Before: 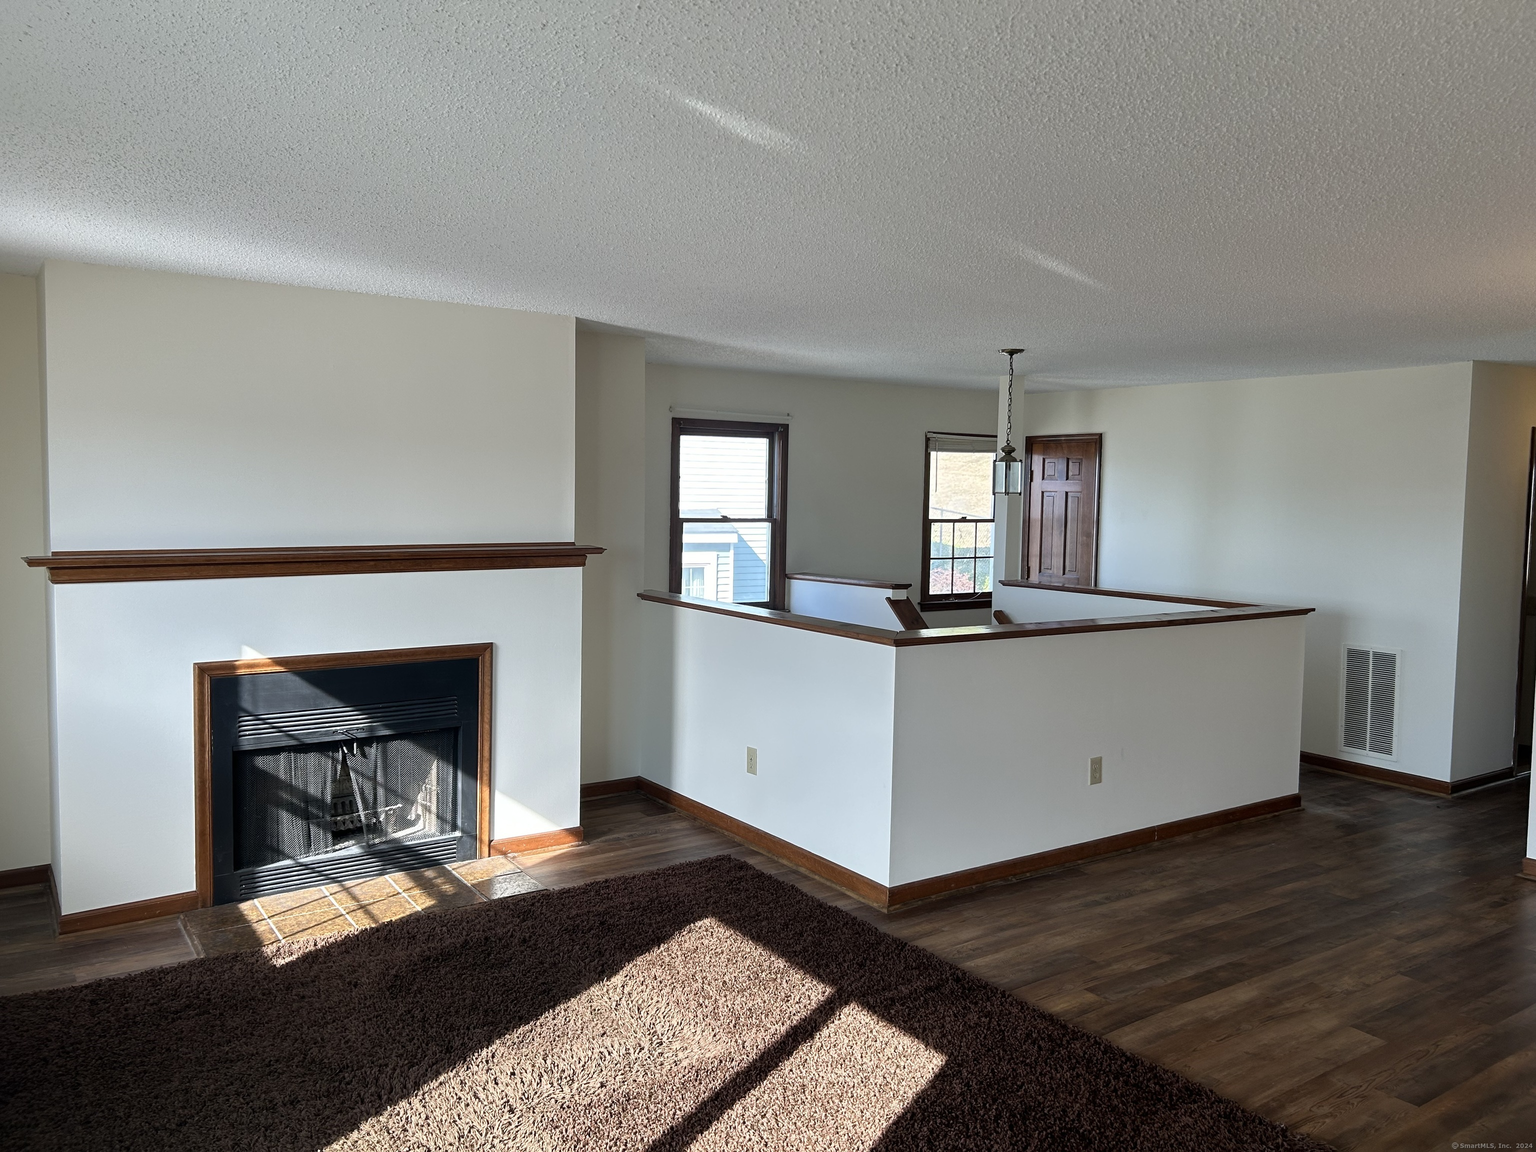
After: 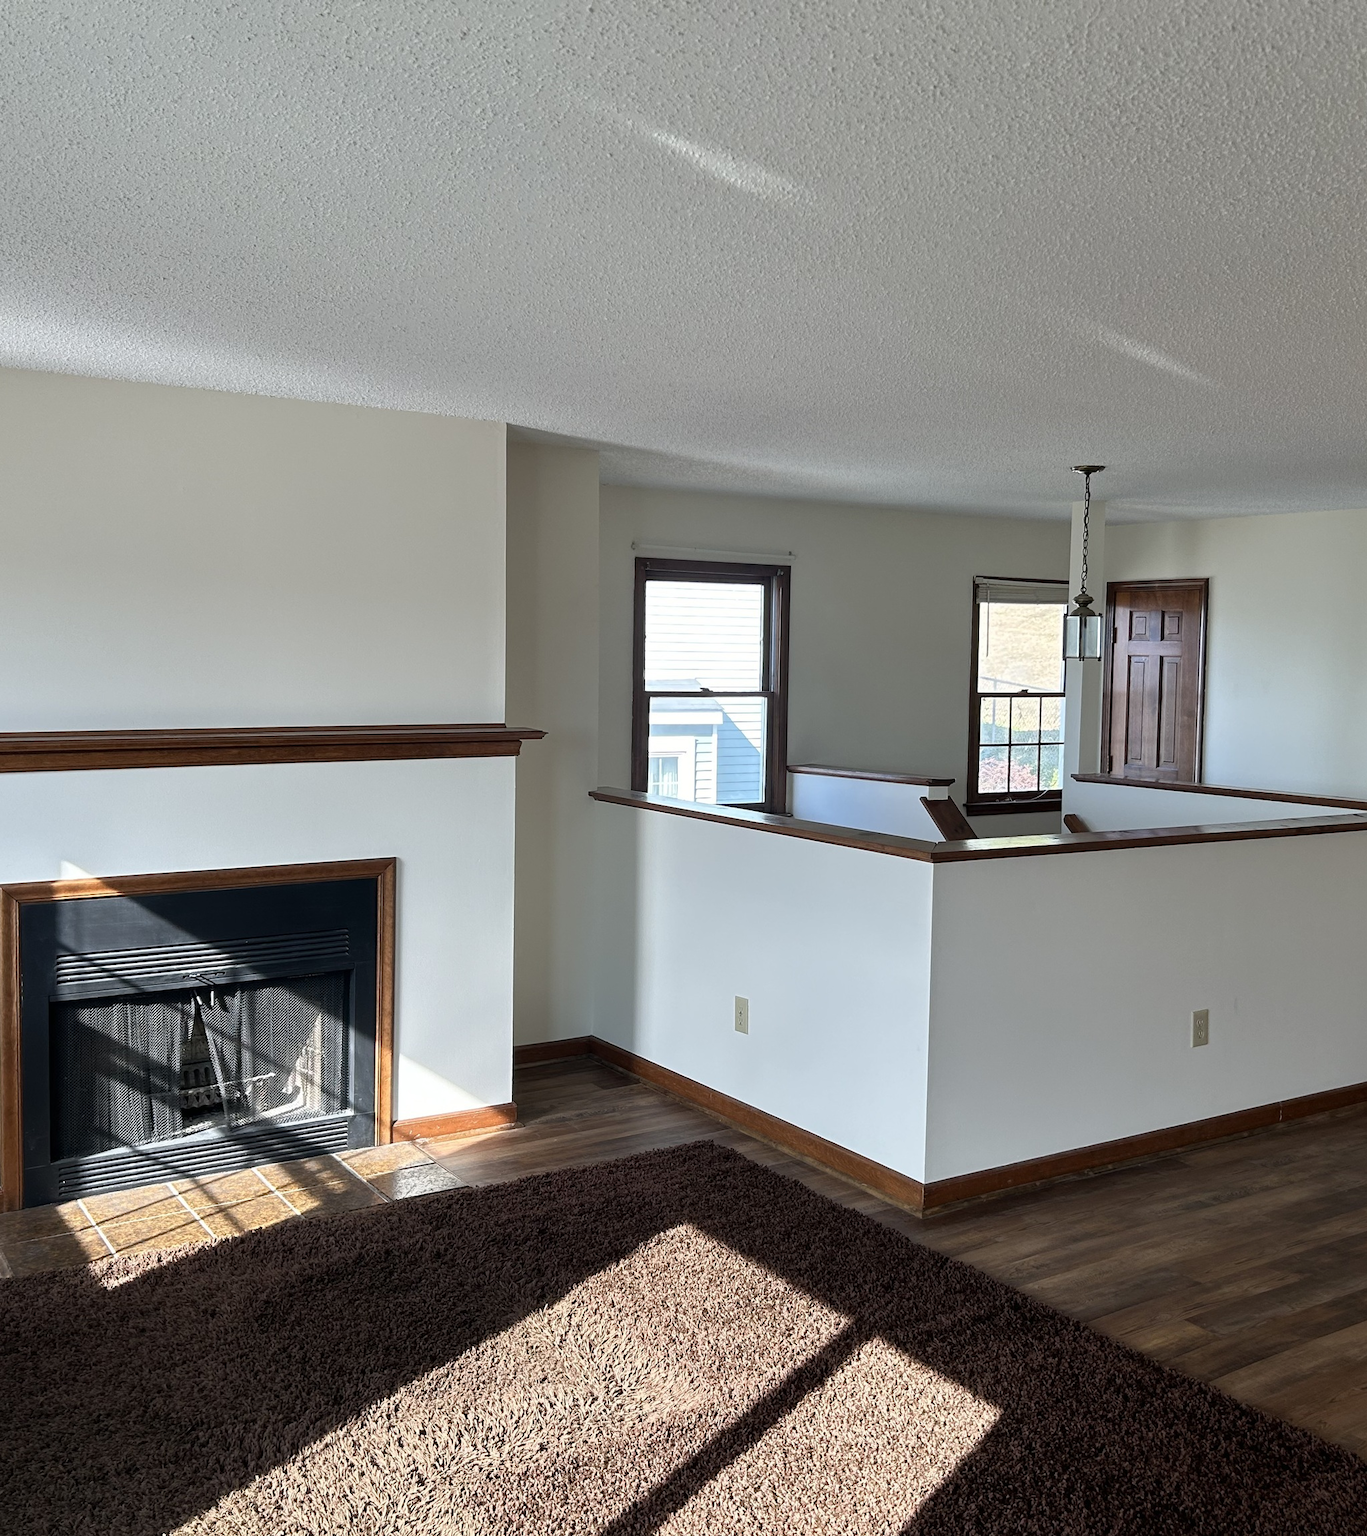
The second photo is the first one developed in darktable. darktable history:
crop and rotate: left 12.785%, right 20.448%
